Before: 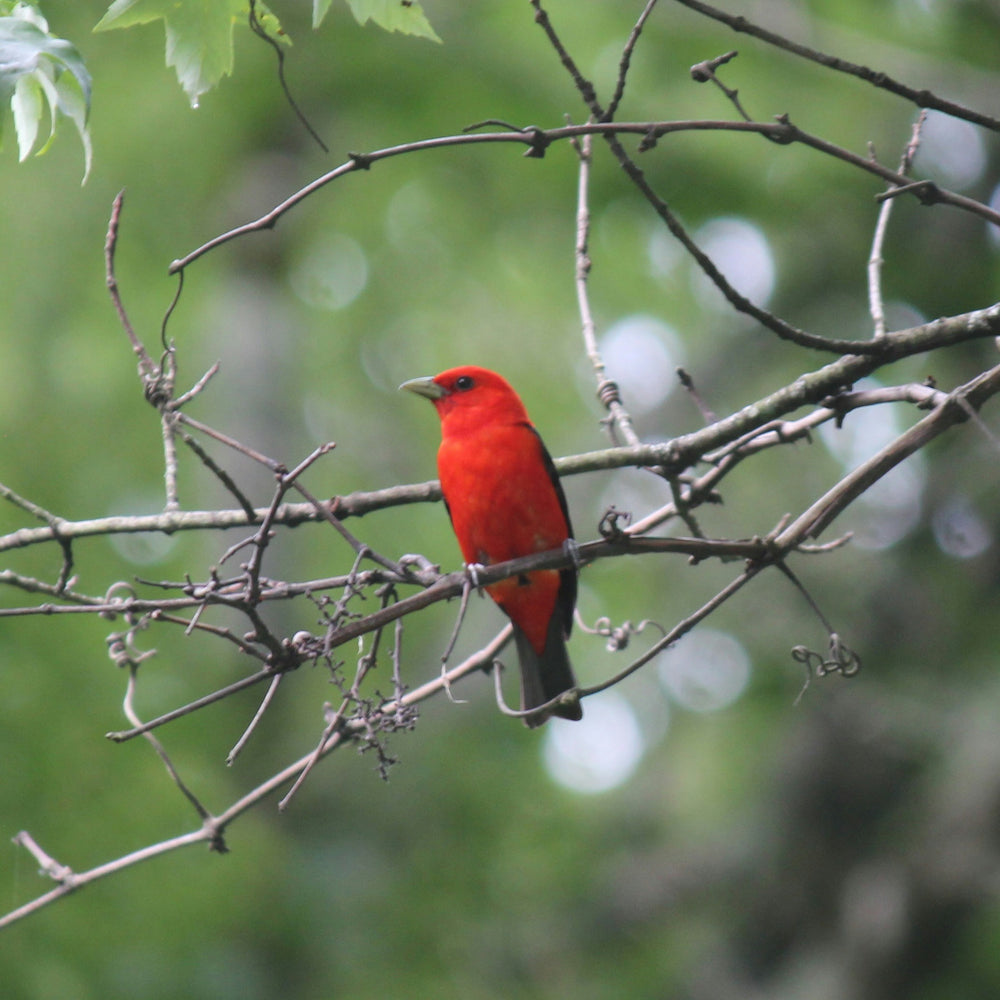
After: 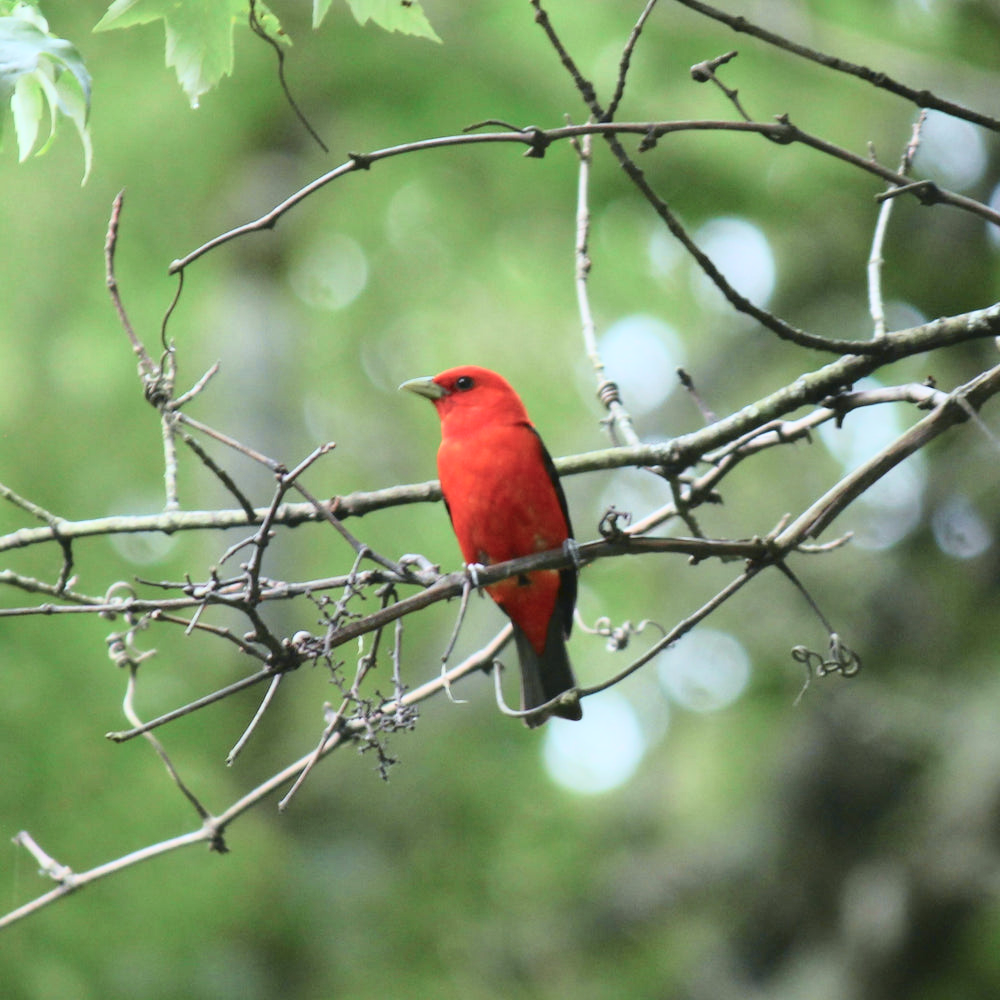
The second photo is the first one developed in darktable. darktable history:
color correction: highlights a* -6.69, highlights b* 0.49
tone curve: curves: ch0 [(0, 0.023) (0.087, 0.065) (0.184, 0.168) (0.45, 0.54) (0.57, 0.683) (0.706, 0.841) (0.877, 0.948) (1, 0.984)]; ch1 [(0, 0) (0.388, 0.369) (0.447, 0.447) (0.505, 0.5) (0.534, 0.535) (0.563, 0.563) (0.579, 0.59) (0.644, 0.663) (1, 1)]; ch2 [(0, 0) (0.301, 0.259) (0.385, 0.395) (0.492, 0.496) (0.518, 0.537) (0.583, 0.605) (0.673, 0.667) (1, 1)], color space Lab, independent channels, preserve colors none
